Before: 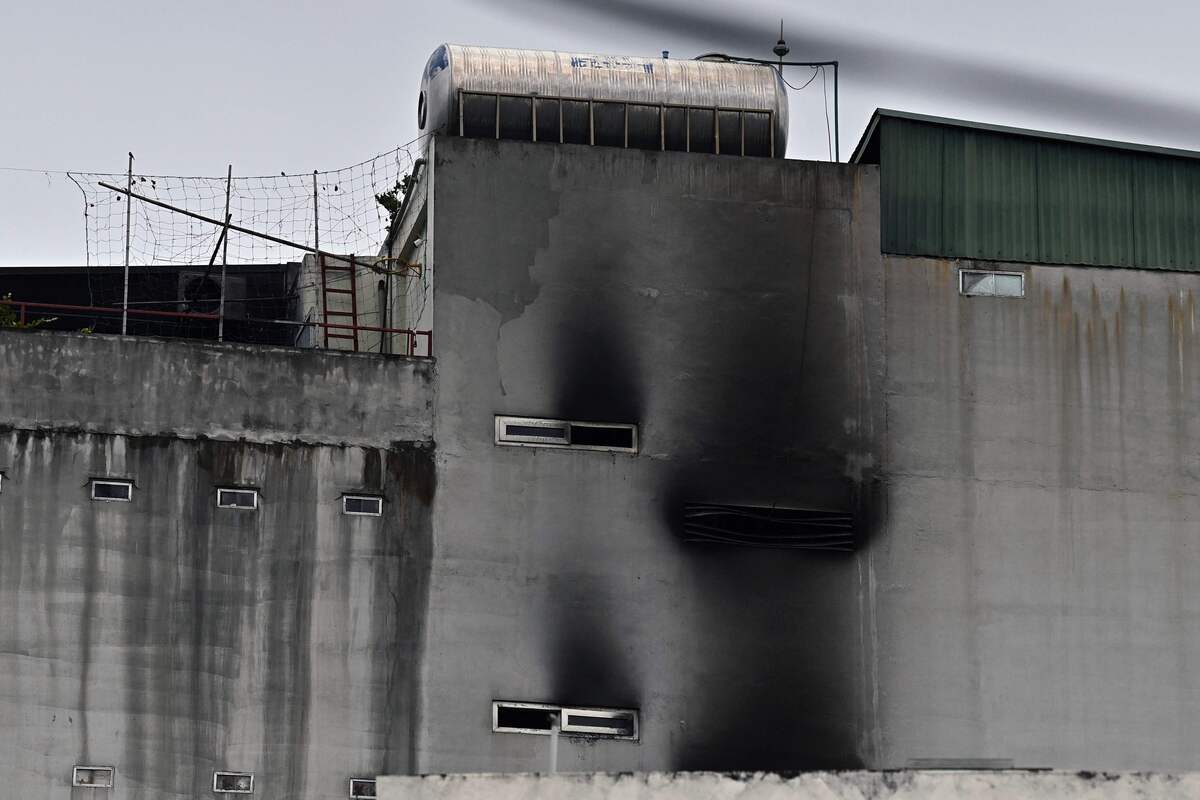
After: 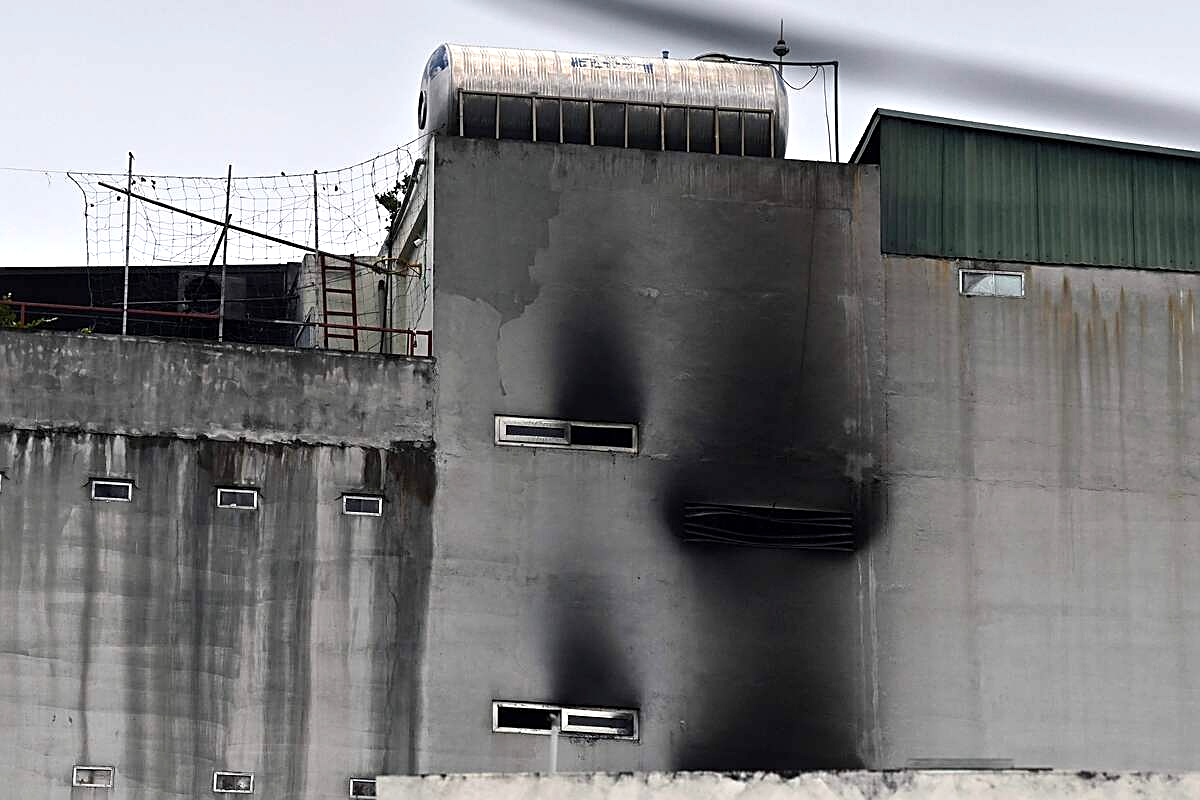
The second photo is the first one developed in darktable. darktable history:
sharpen: amount 0.55
exposure: black level correction 0.001, exposure 0.5 EV, compensate exposure bias true, compensate highlight preservation false
